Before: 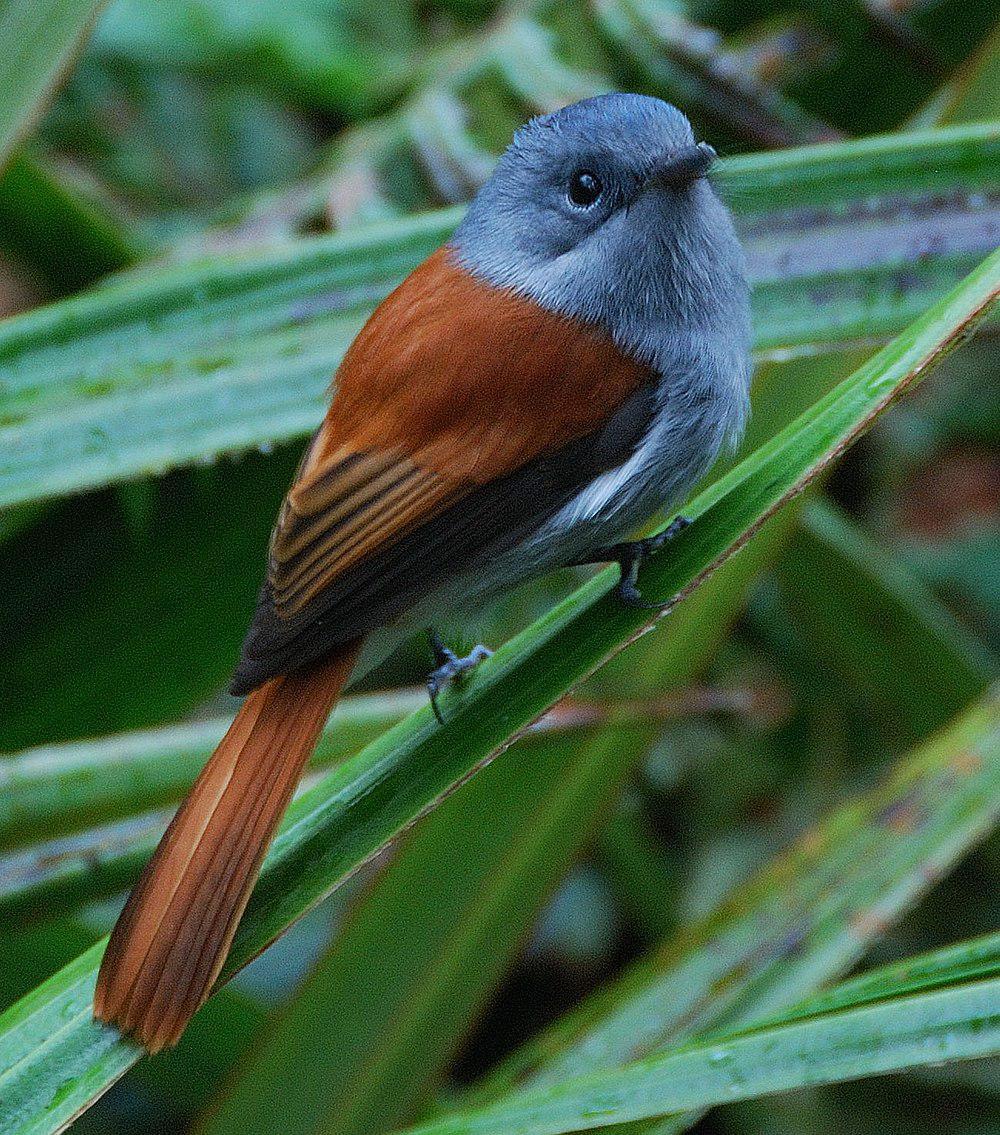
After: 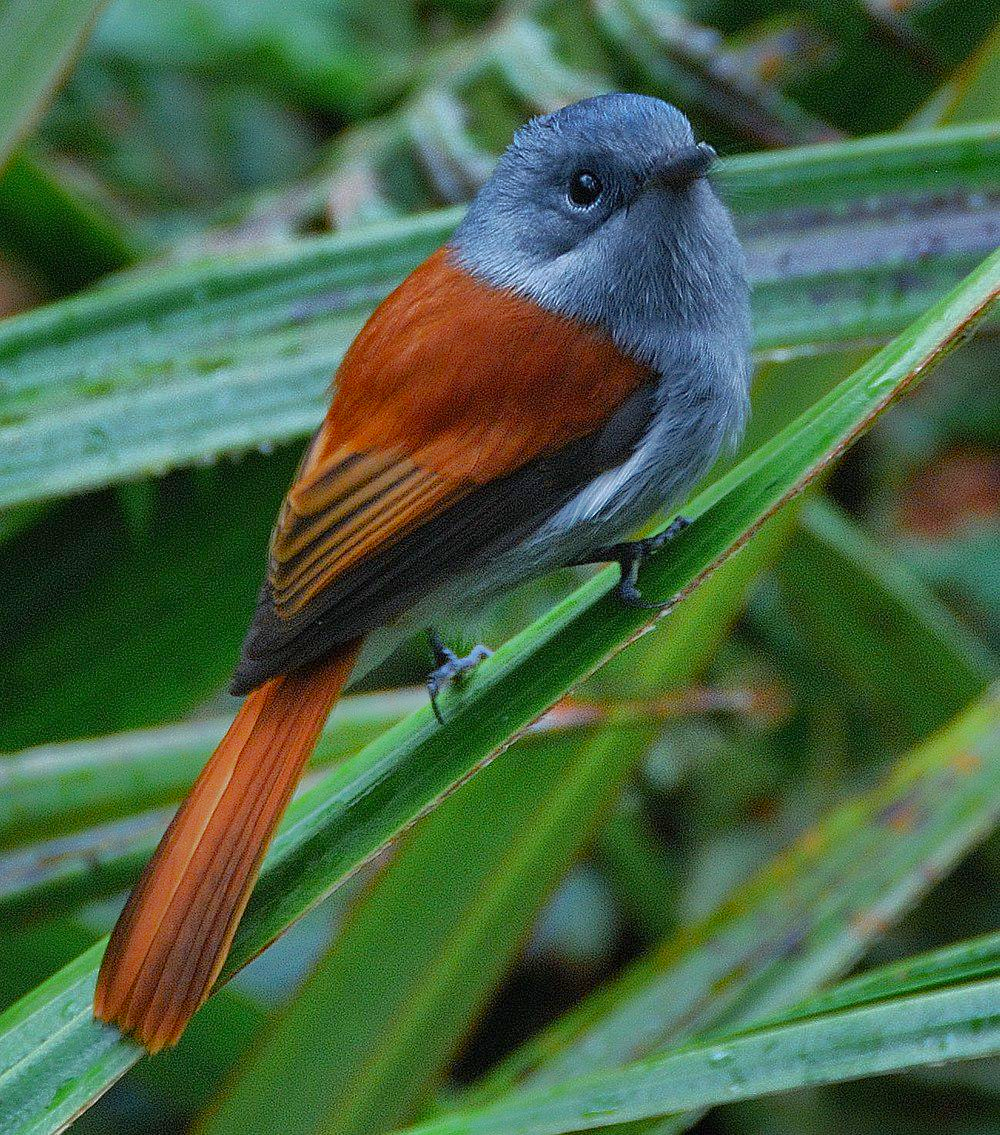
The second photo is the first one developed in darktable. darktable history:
color zones: curves: ch0 [(0.224, 0.526) (0.75, 0.5)]; ch1 [(0.055, 0.526) (0.224, 0.761) (0.377, 0.526) (0.75, 0.5)]
tone equalizer: -7 EV -0.63 EV, -6 EV 1 EV, -5 EV -0.45 EV, -4 EV 0.43 EV, -3 EV 0.41 EV, -2 EV 0.15 EV, -1 EV -0.15 EV, +0 EV -0.39 EV, smoothing diameter 25%, edges refinement/feathering 10, preserve details guided filter
